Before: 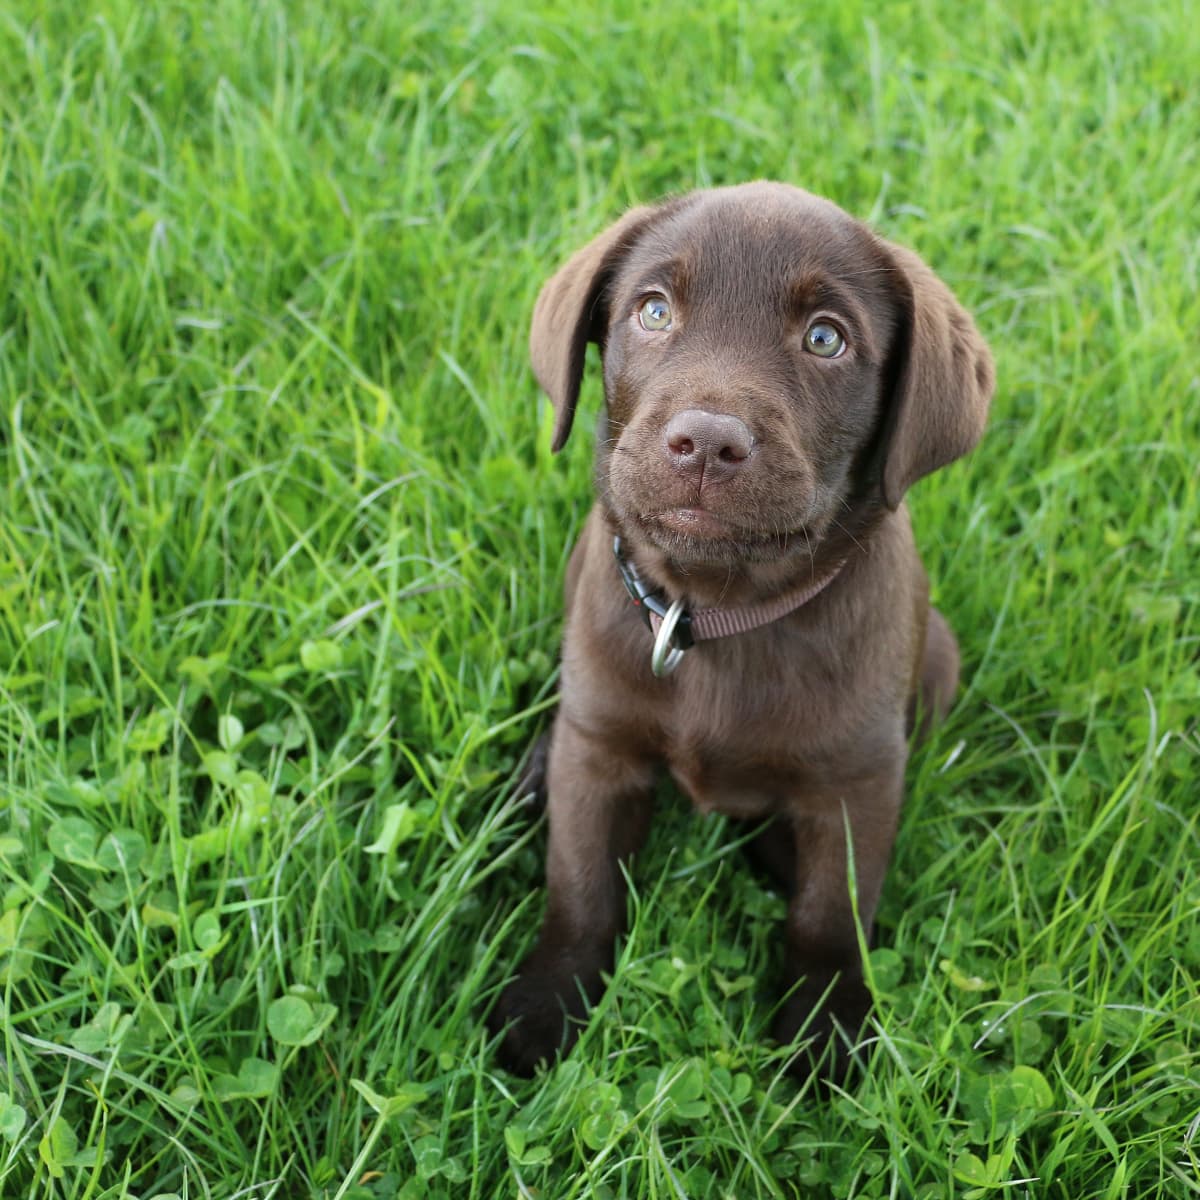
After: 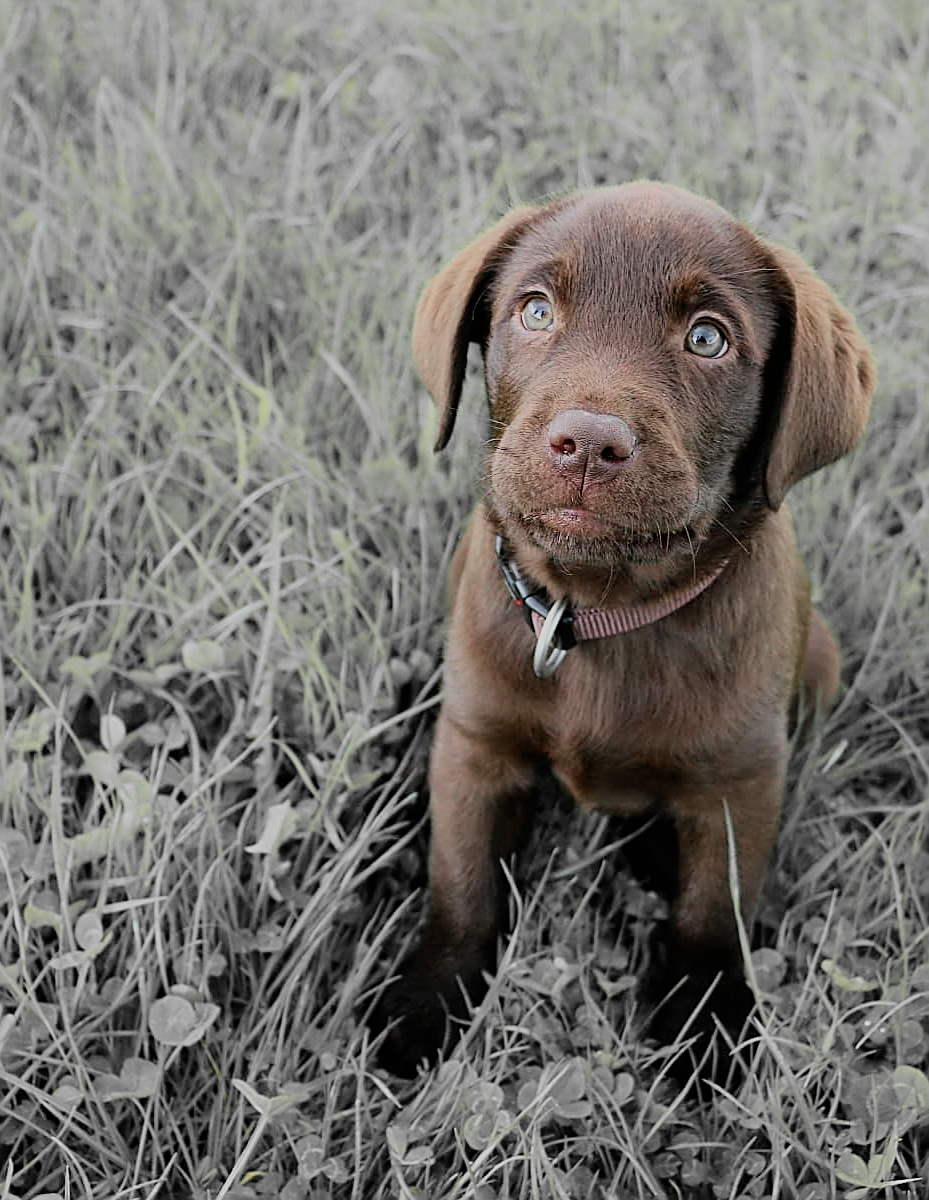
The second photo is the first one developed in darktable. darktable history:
filmic rgb: black relative exposure -7.15 EV, white relative exposure 5.36 EV, hardness 3.02, color science v6 (2022)
color zones: curves: ch1 [(0, 0.679) (0.143, 0.647) (0.286, 0.261) (0.378, -0.011) (0.571, 0.396) (0.714, 0.399) (0.857, 0.406) (1, 0.679)]
crop: left 9.88%, right 12.664%
sharpen: amount 0.901
